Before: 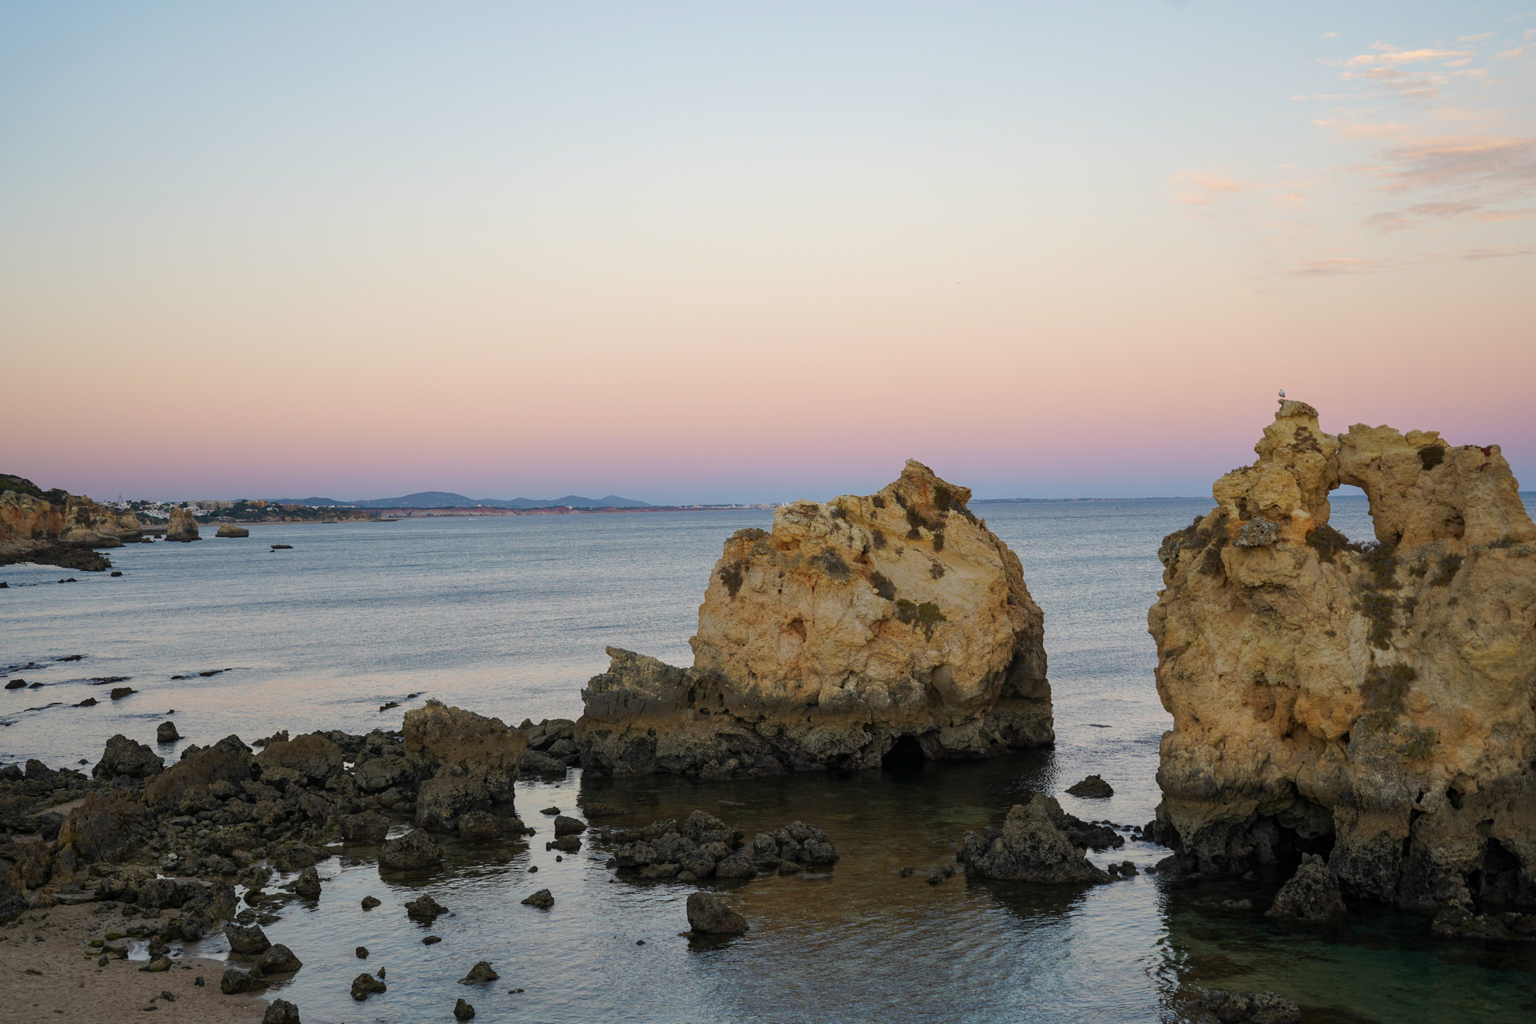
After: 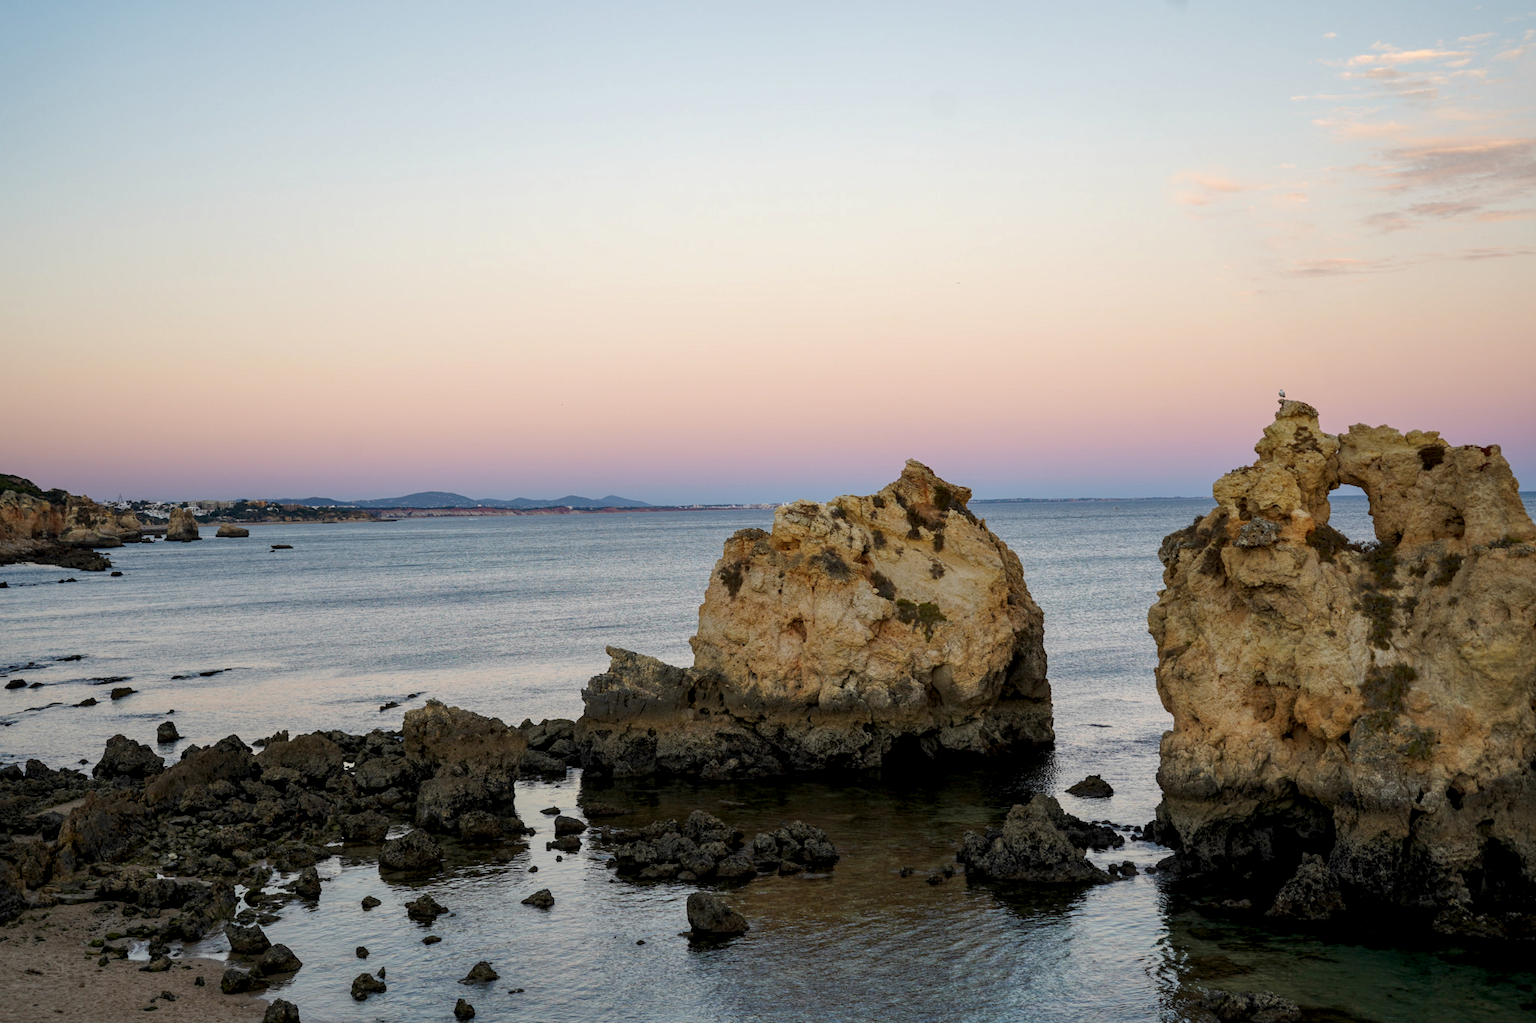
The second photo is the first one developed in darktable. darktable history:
local contrast: highlights 123%, shadows 126%, detail 140%, midtone range 0.254
